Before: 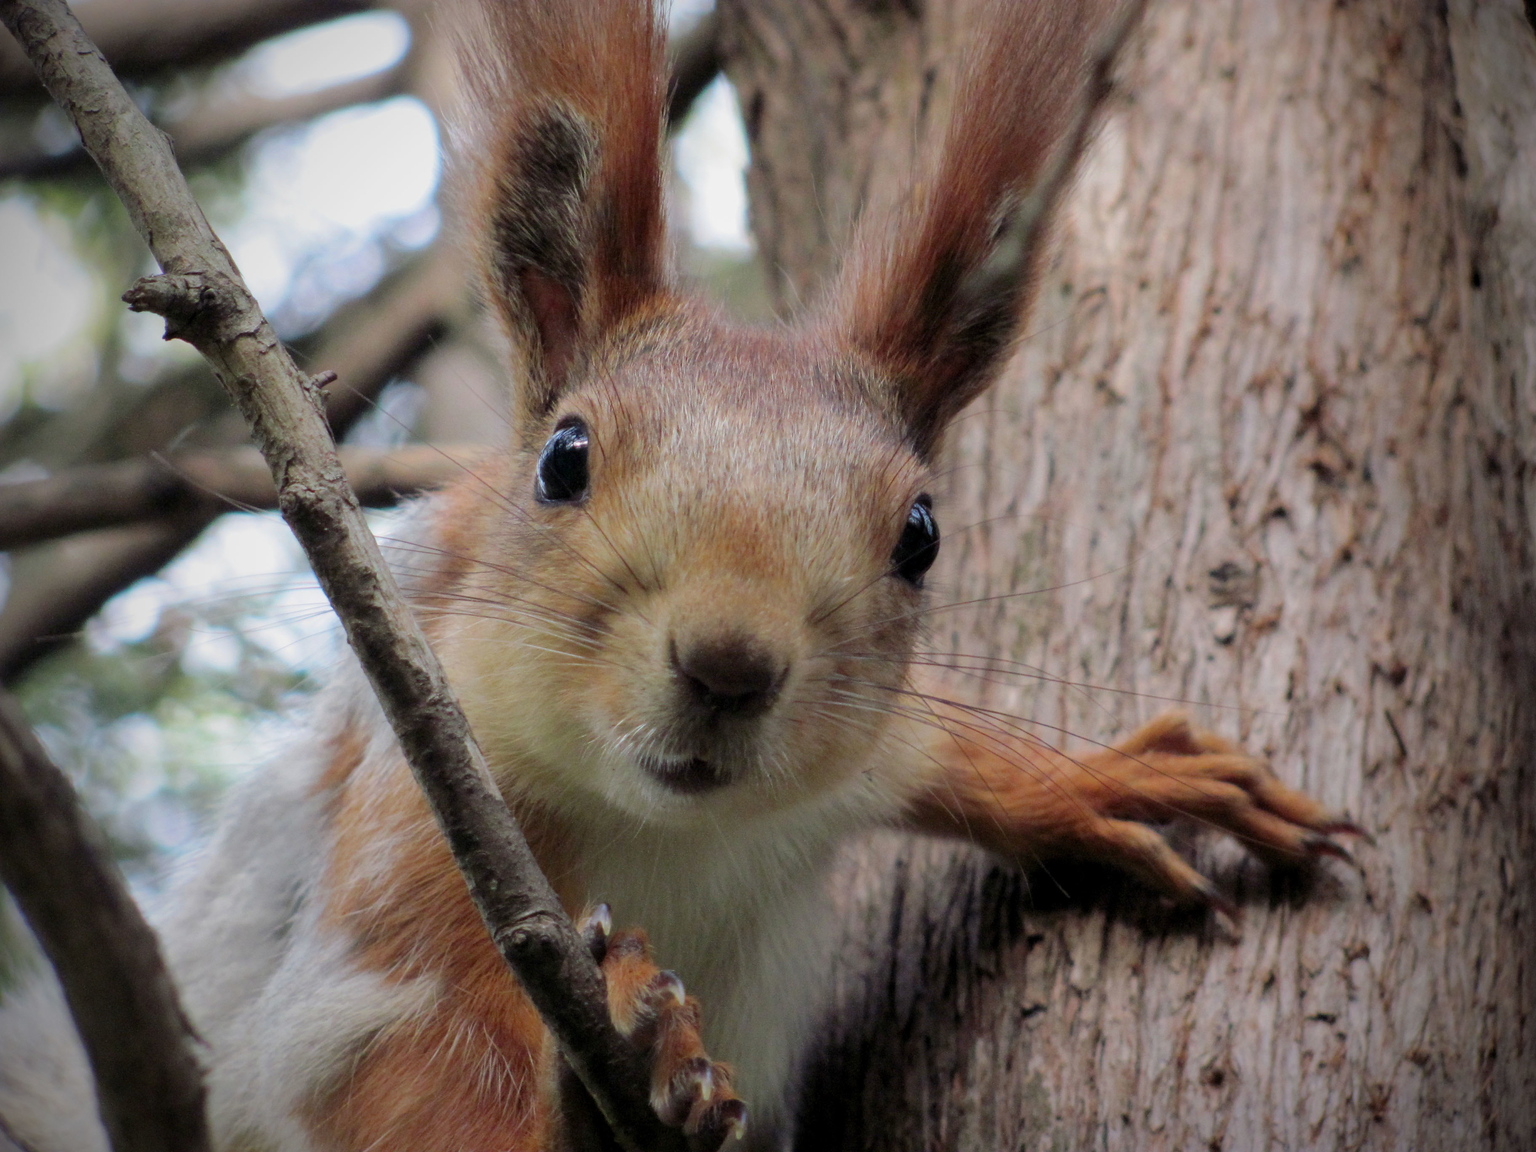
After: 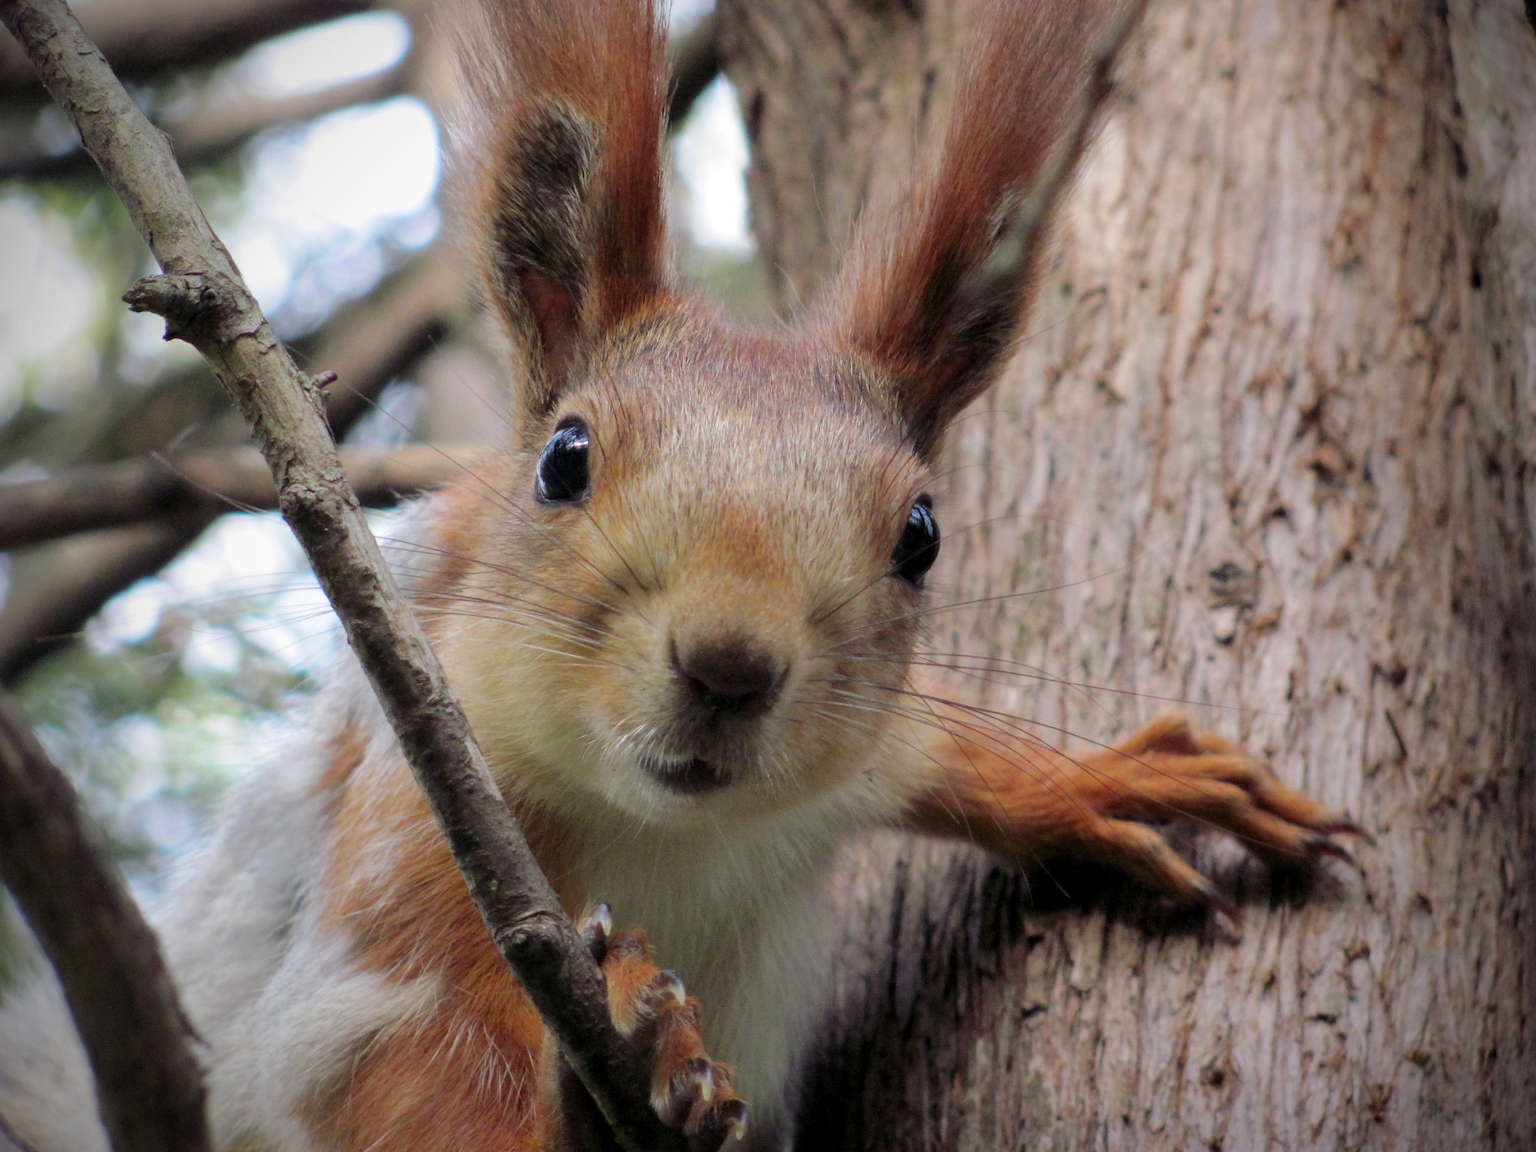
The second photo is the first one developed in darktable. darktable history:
exposure: exposure 0.2 EV, compensate highlight preservation false
vibrance: vibrance 67%
